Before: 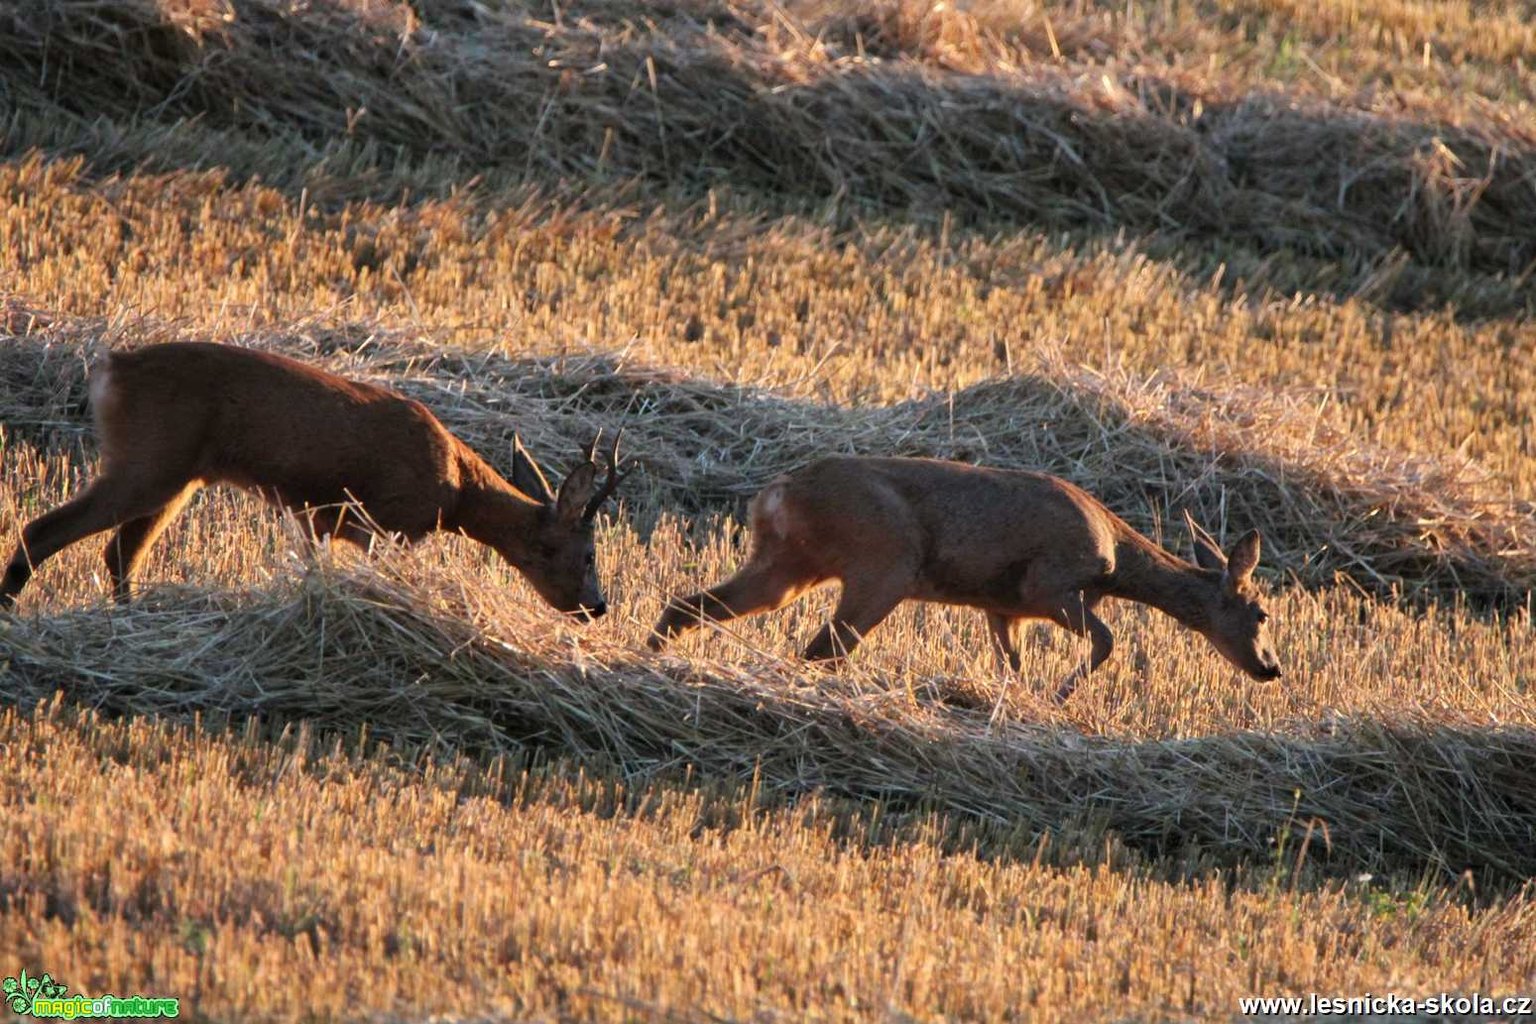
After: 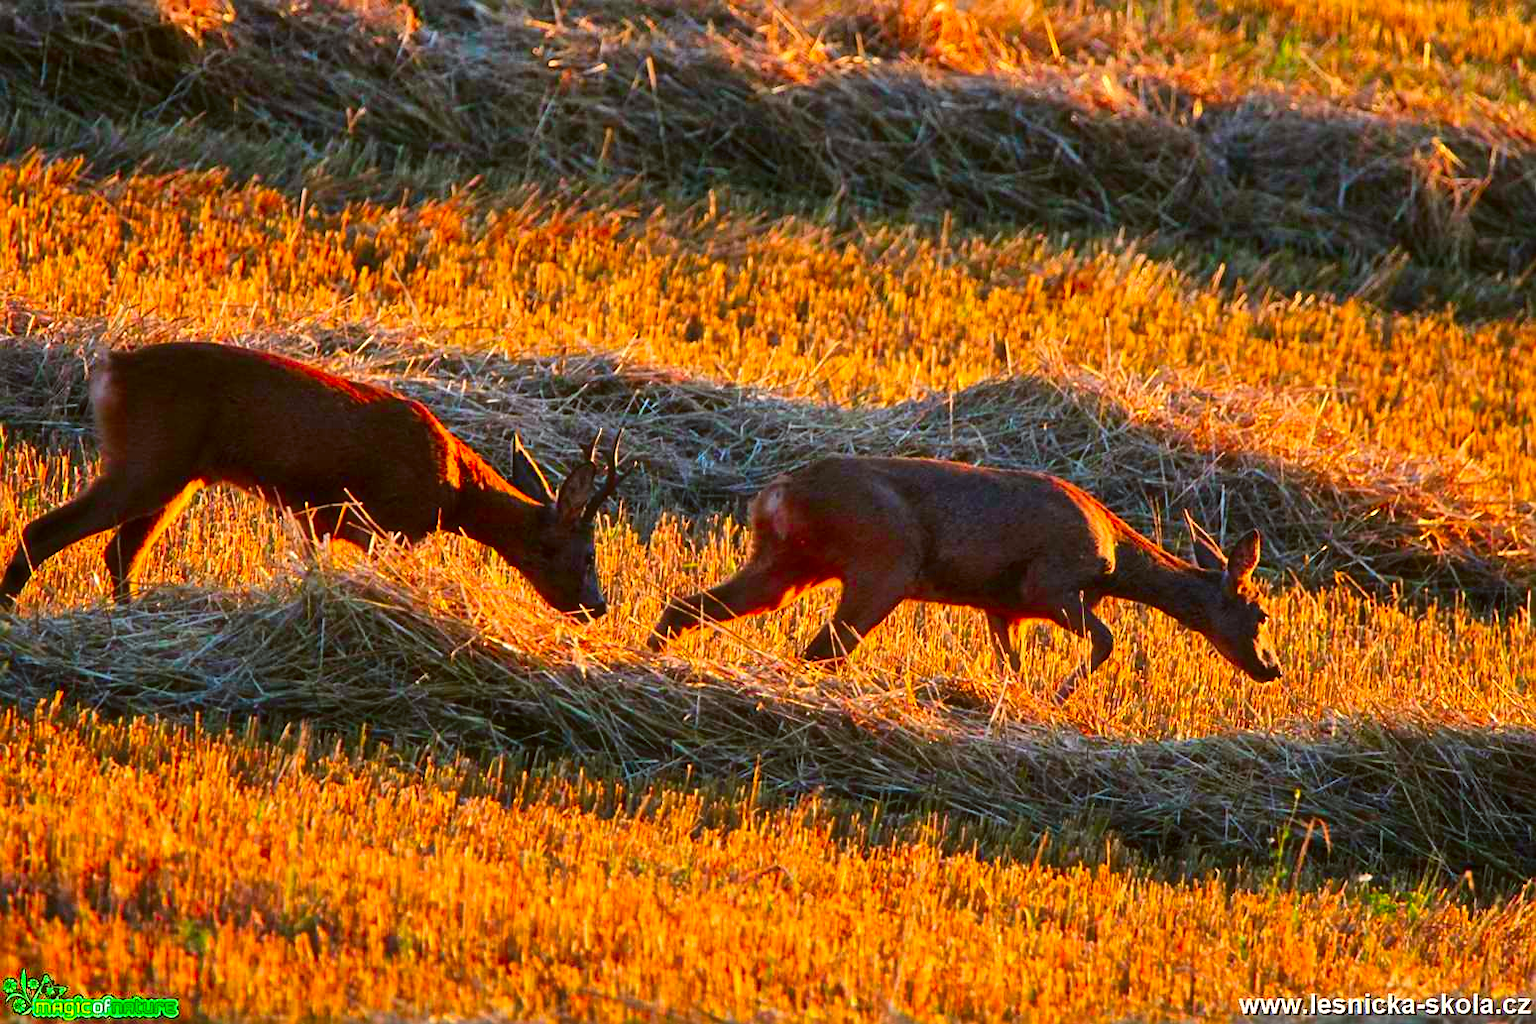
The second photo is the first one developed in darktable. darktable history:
haze removal: strength -0.097, compatibility mode true, adaptive false
shadows and highlights: low approximation 0.01, soften with gaussian
color correction: highlights b* -0.041, saturation 2.21
contrast brightness saturation: contrast 0.133, brightness -0.053, saturation 0.156
sharpen: amount 0.492
